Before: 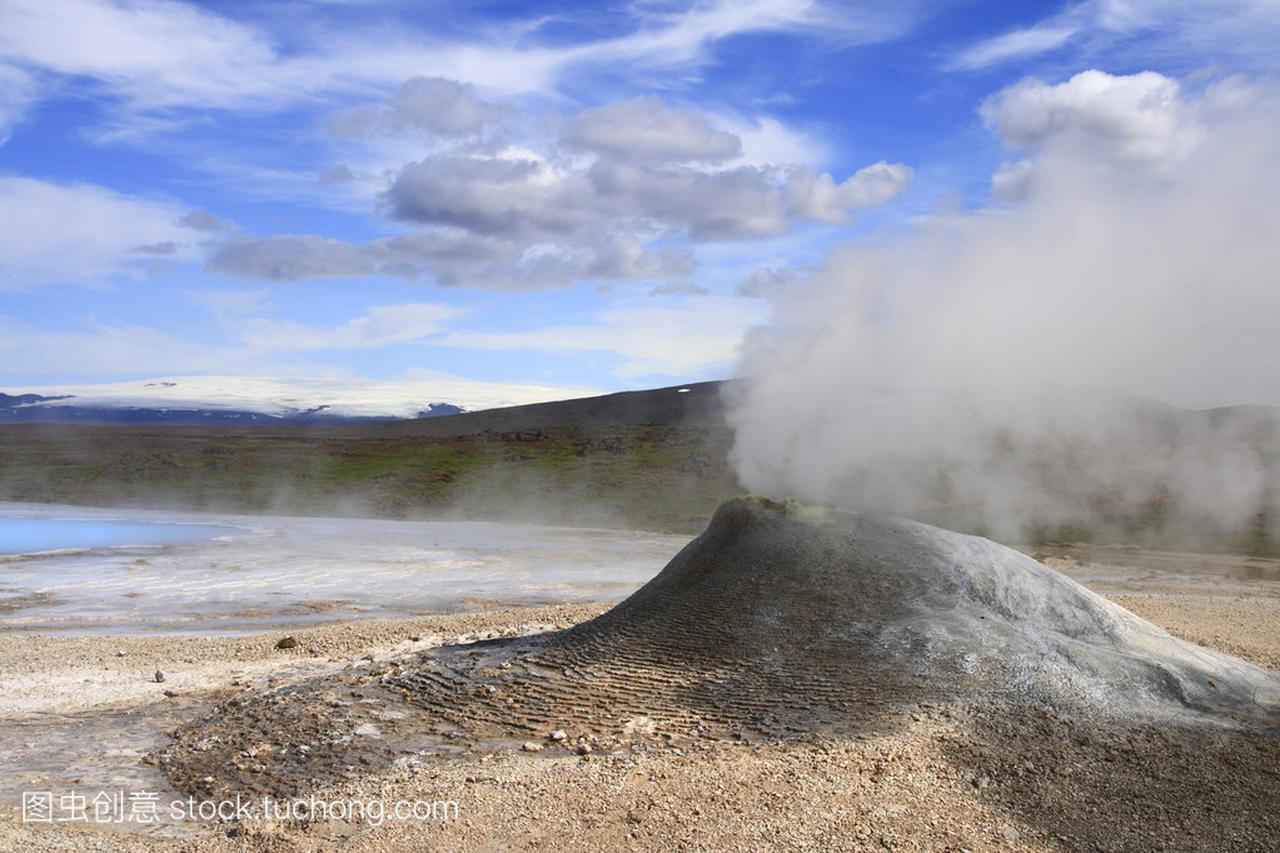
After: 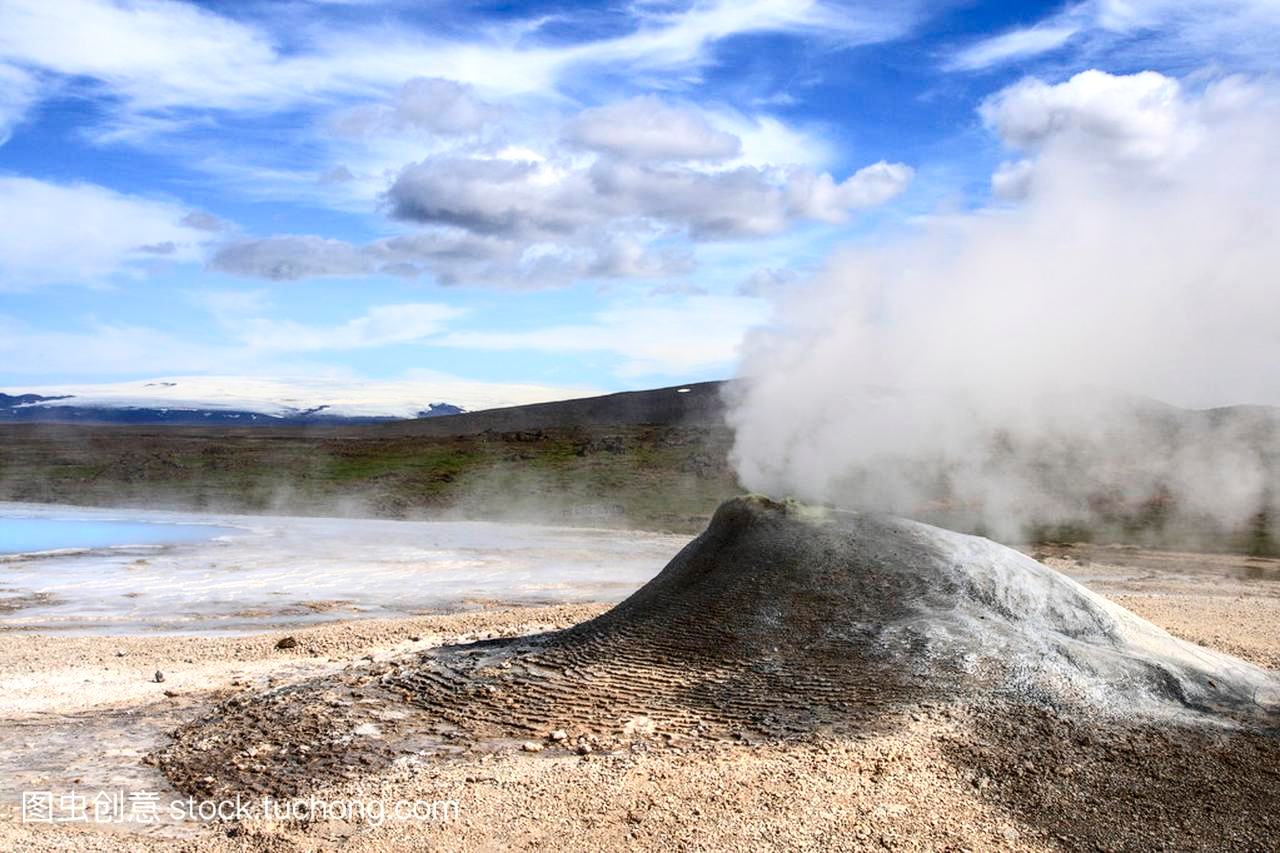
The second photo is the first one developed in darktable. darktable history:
local contrast: highlights 43%, shadows 62%, detail 138%, midtone range 0.511
contrast brightness saturation: contrast 0.243, brightness 0.095
